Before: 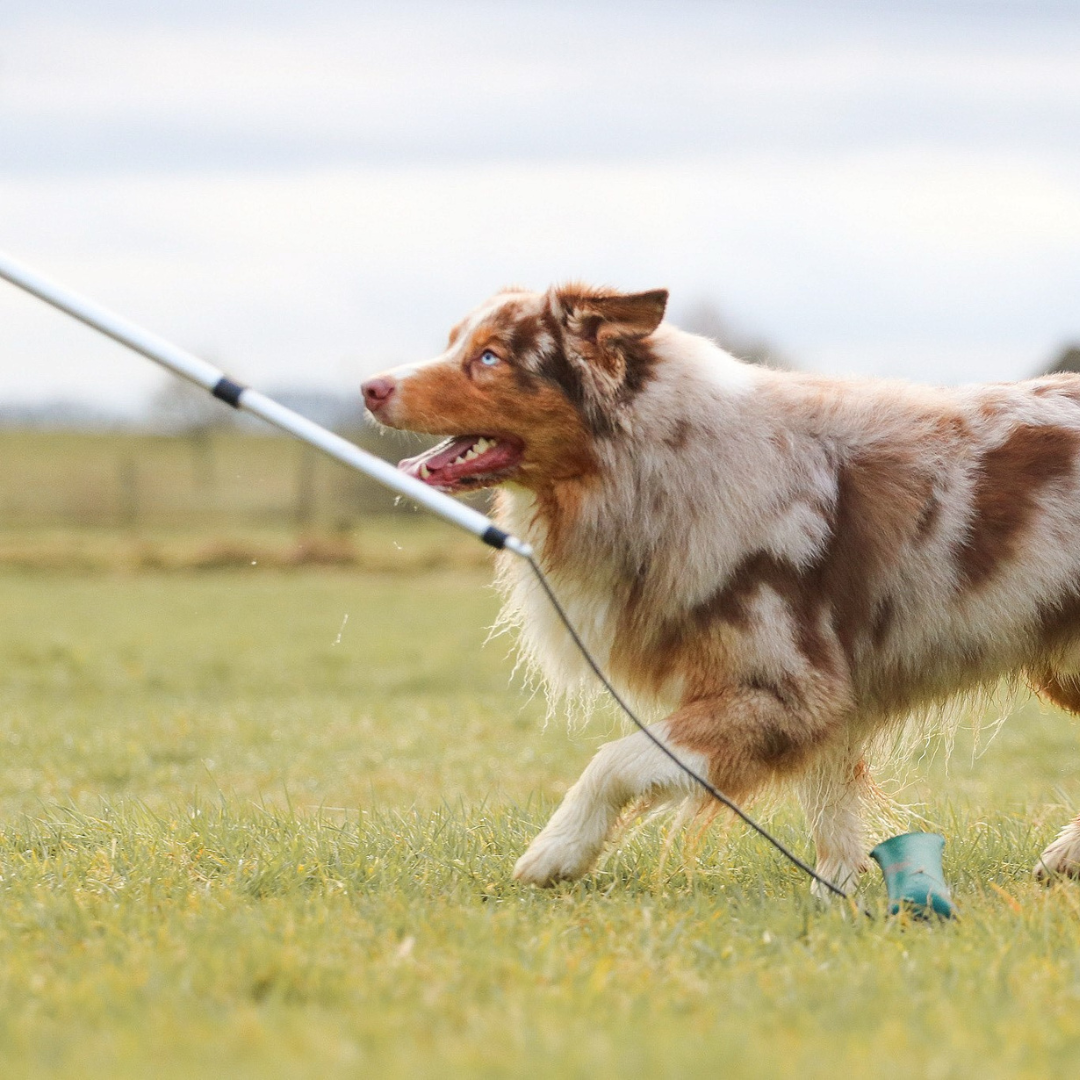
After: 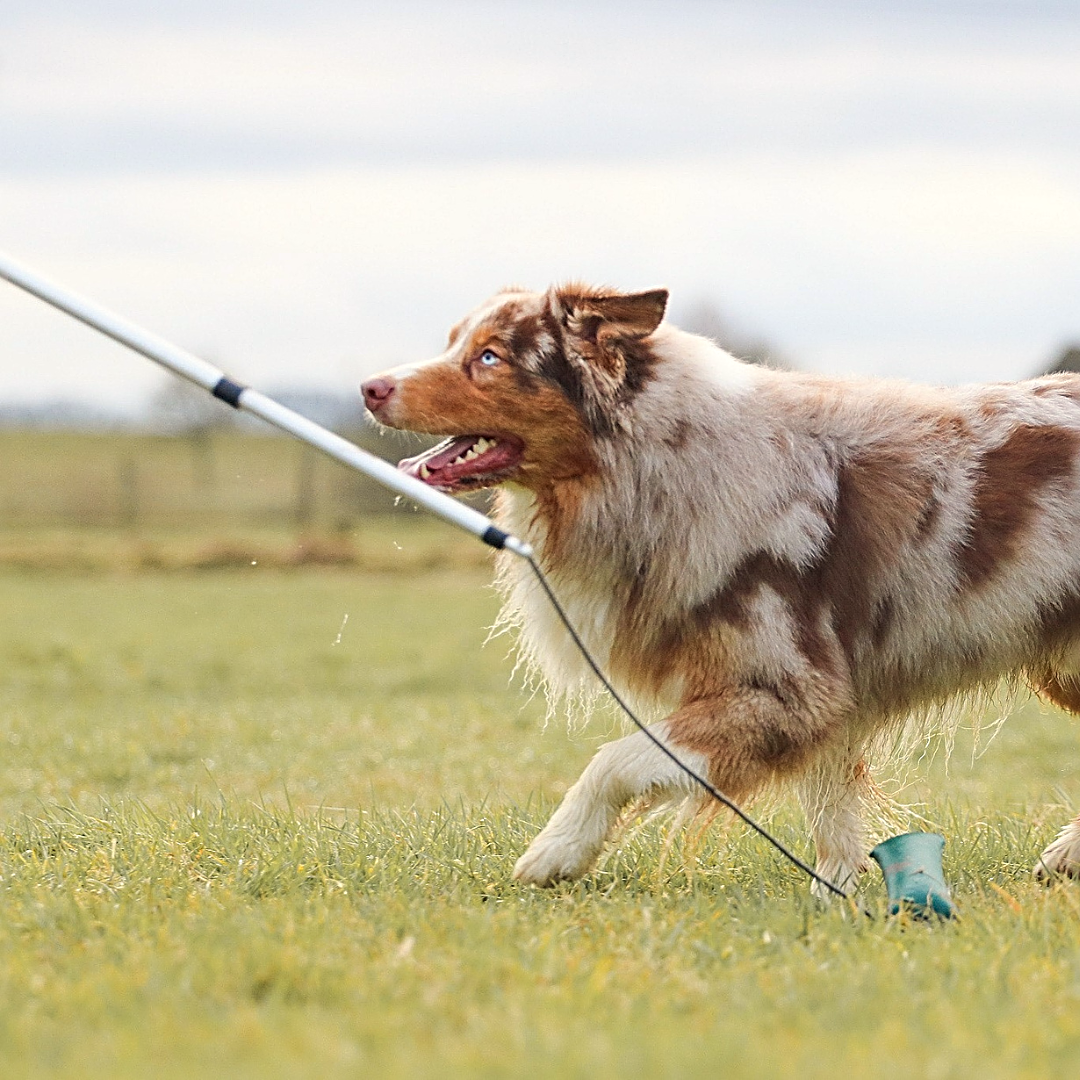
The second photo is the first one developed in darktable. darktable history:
sharpen: radius 2.817, amount 0.715
color correction: highlights a* 0.207, highlights b* 2.7, shadows a* -0.874, shadows b* -4.78
